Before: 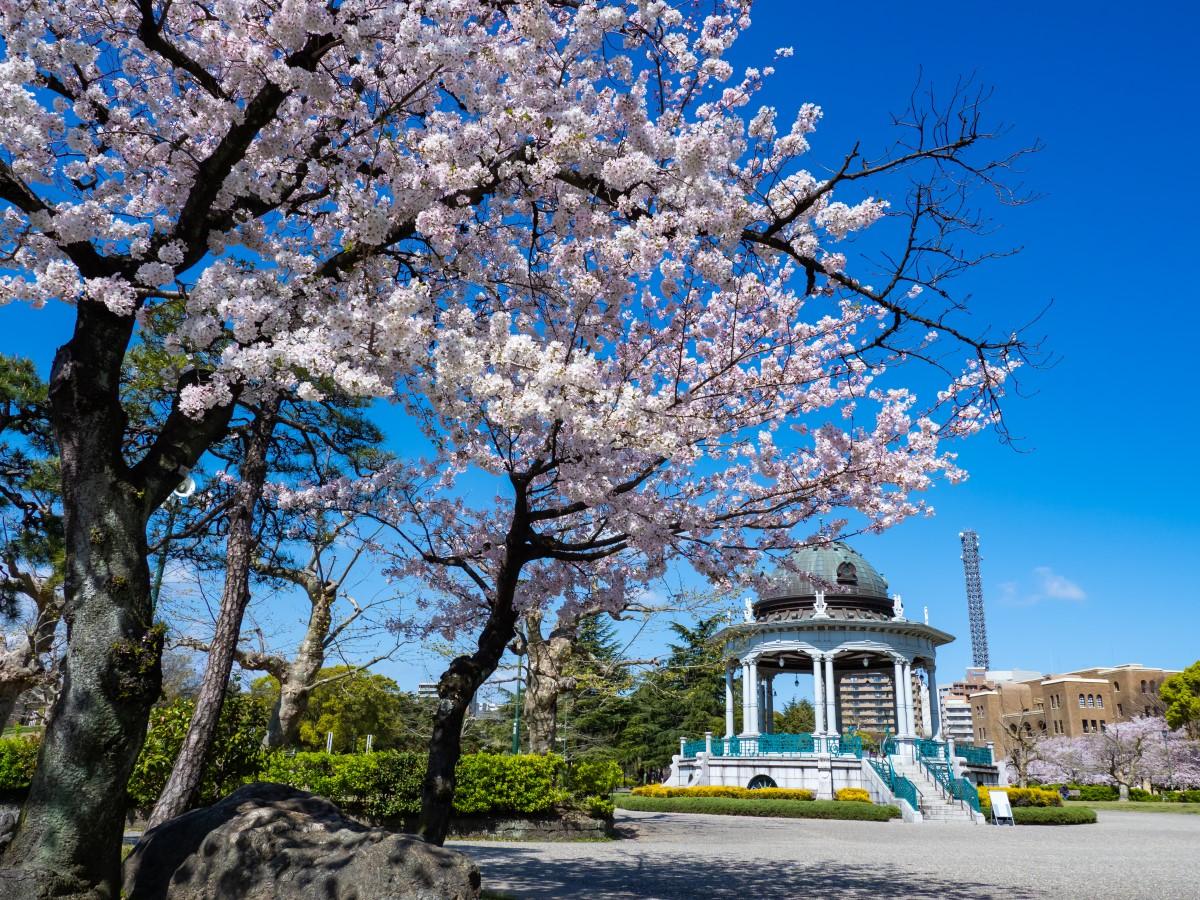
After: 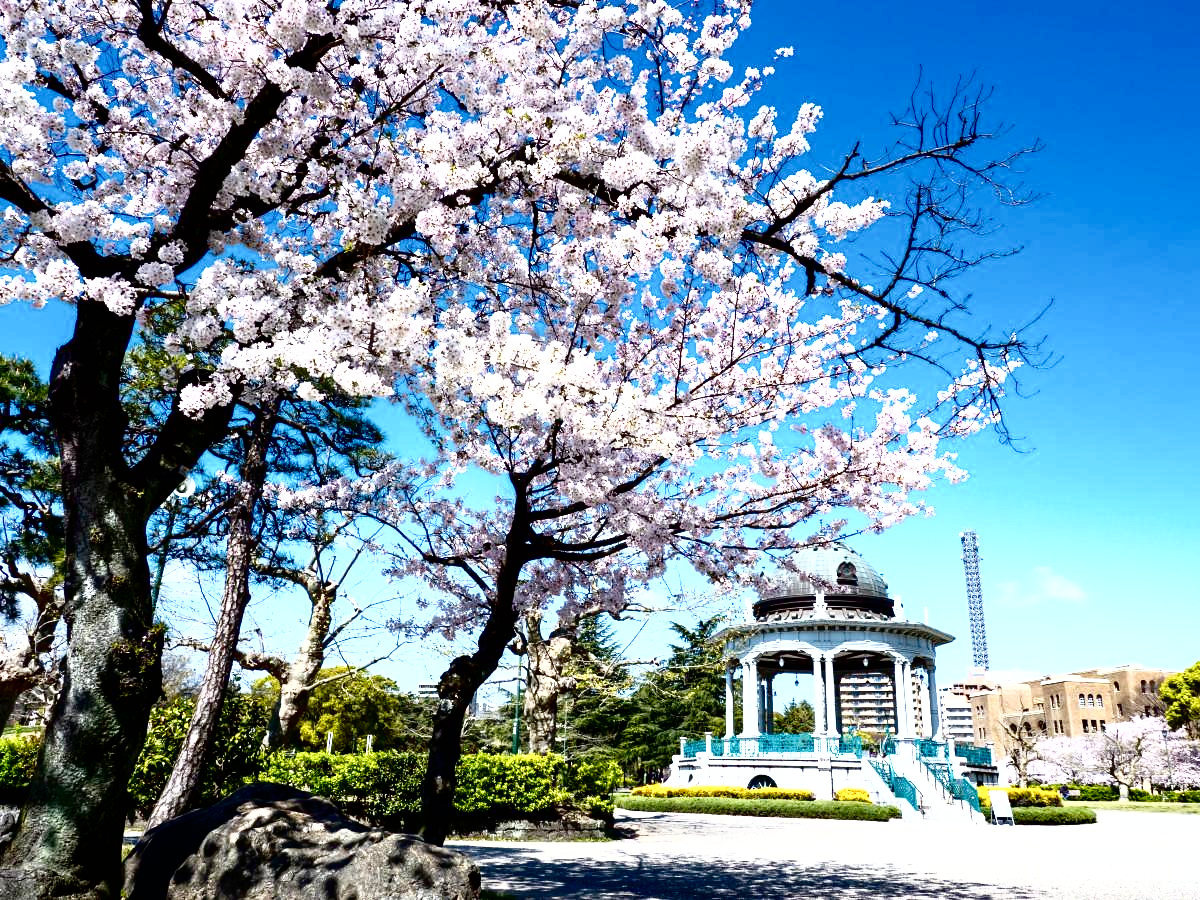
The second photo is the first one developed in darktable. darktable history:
base curve: curves: ch0 [(0, 0) (0.008, 0.007) (0.022, 0.029) (0.048, 0.089) (0.092, 0.197) (0.191, 0.399) (0.275, 0.534) (0.357, 0.65) (0.477, 0.78) (0.542, 0.833) (0.799, 0.973) (1, 1)], preserve colors none
tone curve: curves: ch0 [(0, 0) (0.003, 0.001) (0.011, 0.002) (0.025, 0.002) (0.044, 0.006) (0.069, 0.01) (0.1, 0.017) (0.136, 0.023) (0.177, 0.038) (0.224, 0.066) (0.277, 0.118) (0.335, 0.185) (0.399, 0.264) (0.468, 0.365) (0.543, 0.475) (0.623, 0.606) (0.709, 0.759) (0.801, 0.923) (0.898, 0.999) (1, 1)], color space Lab, independent channels, preserve colors none
